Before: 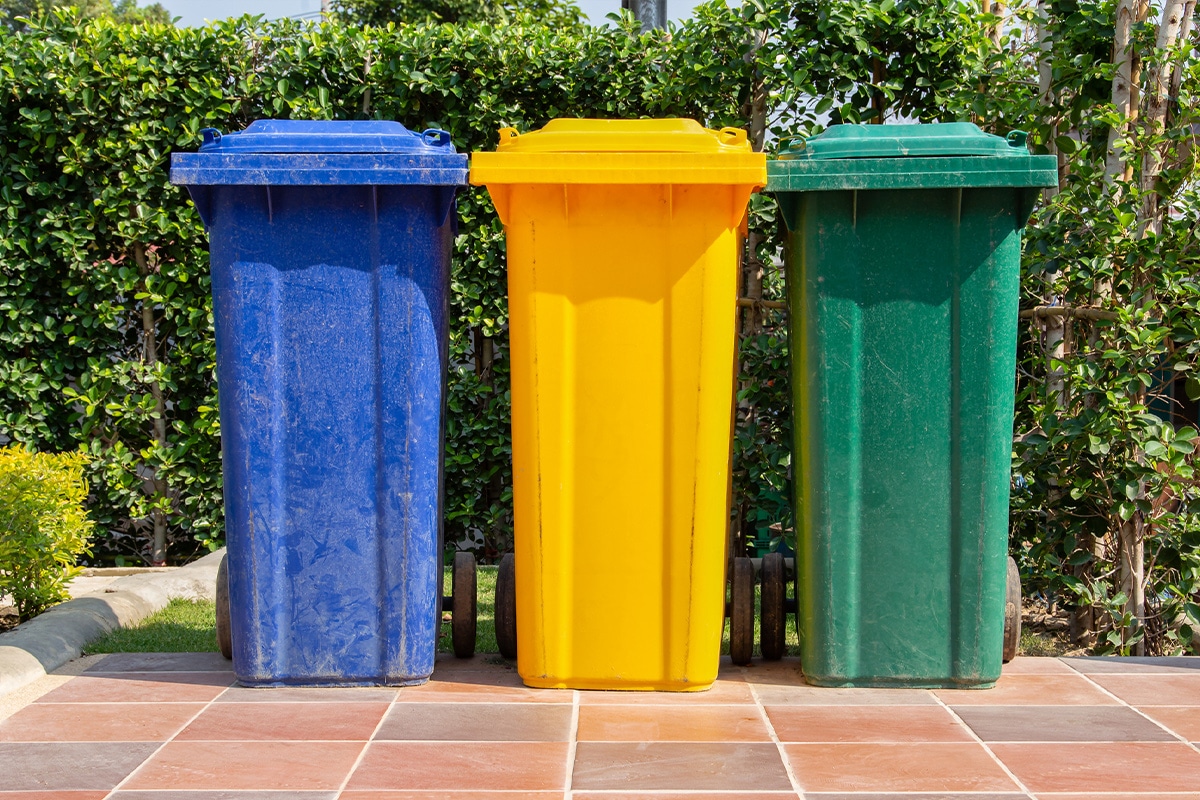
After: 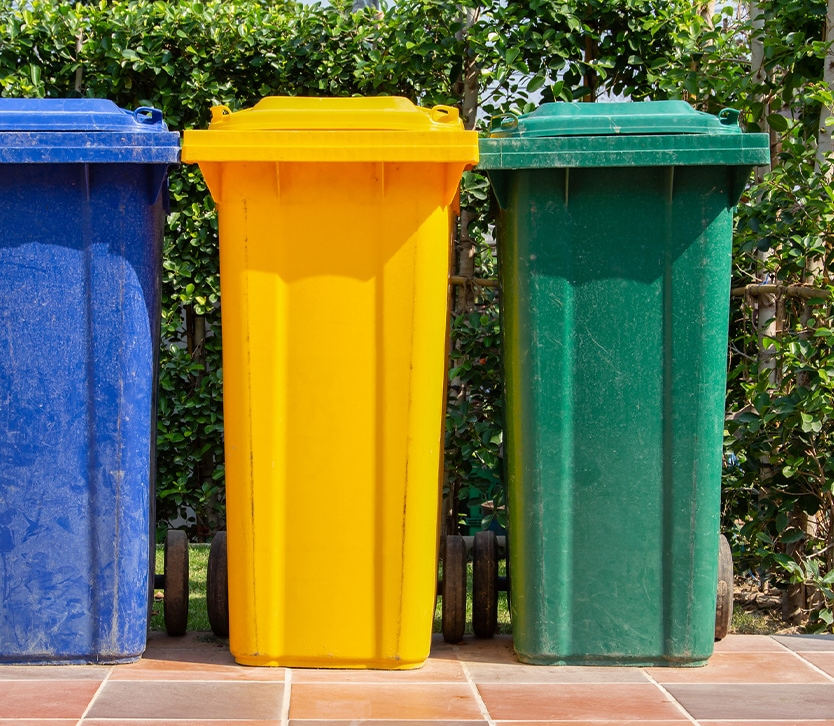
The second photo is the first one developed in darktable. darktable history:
crop and rotate: left 24.034%, top 2.838%, right 6.406%, bottom 6.299%
